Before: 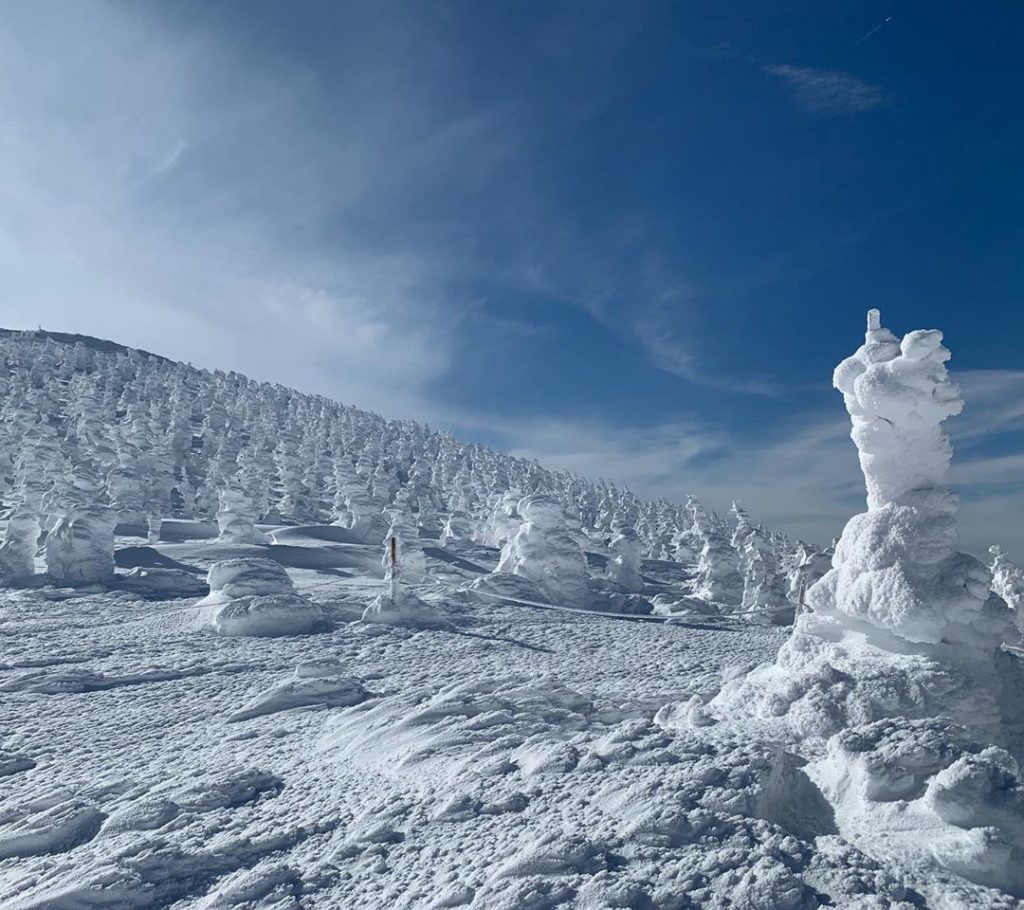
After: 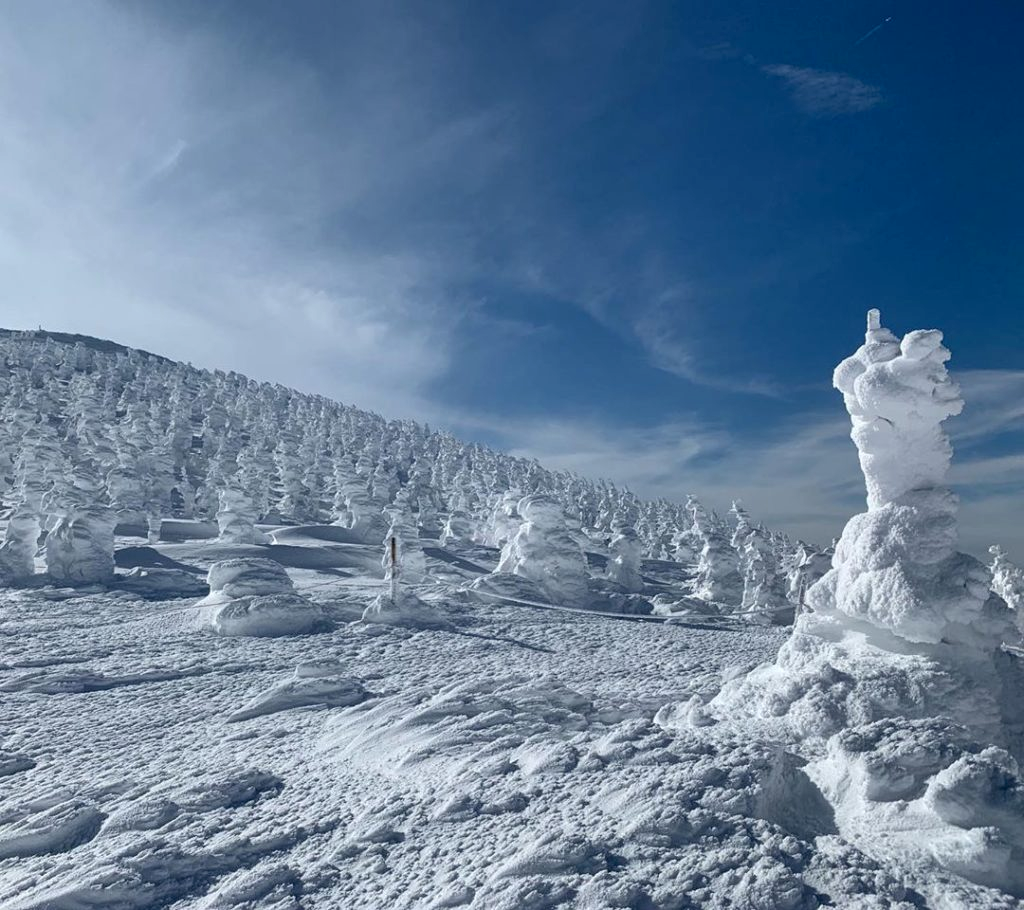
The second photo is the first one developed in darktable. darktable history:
color balance rgb: global offset › luminance -0.366%, perceptual saturation grading › global saturation -0.019%
local contrast: highlights 100%, shadows 100%, detail 120%, midtone range 0.2
